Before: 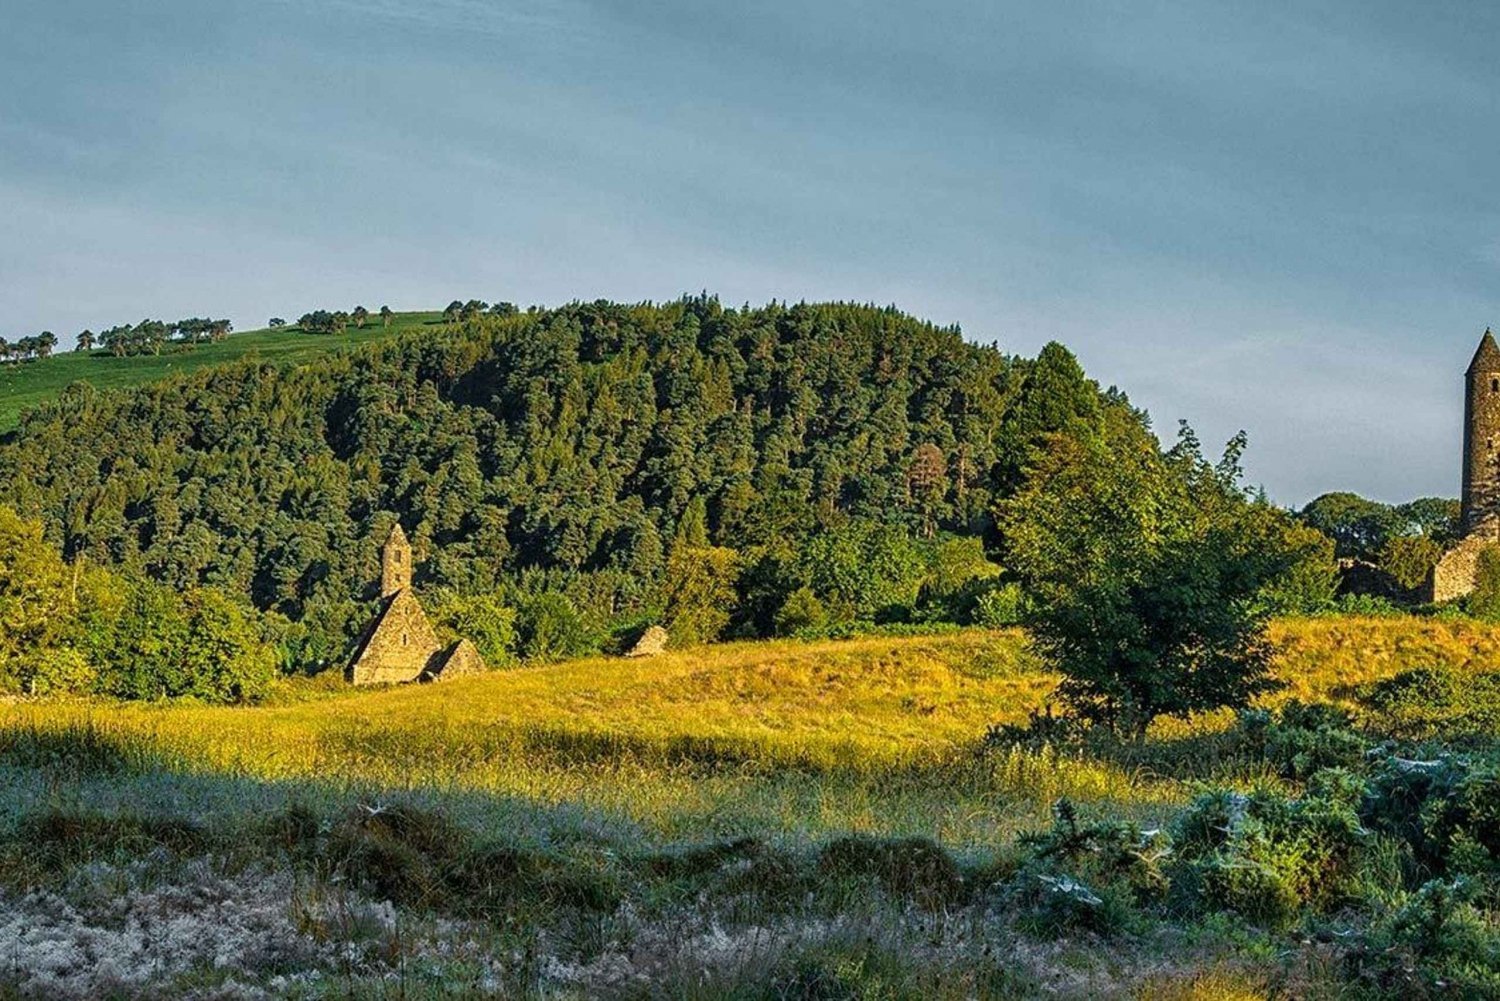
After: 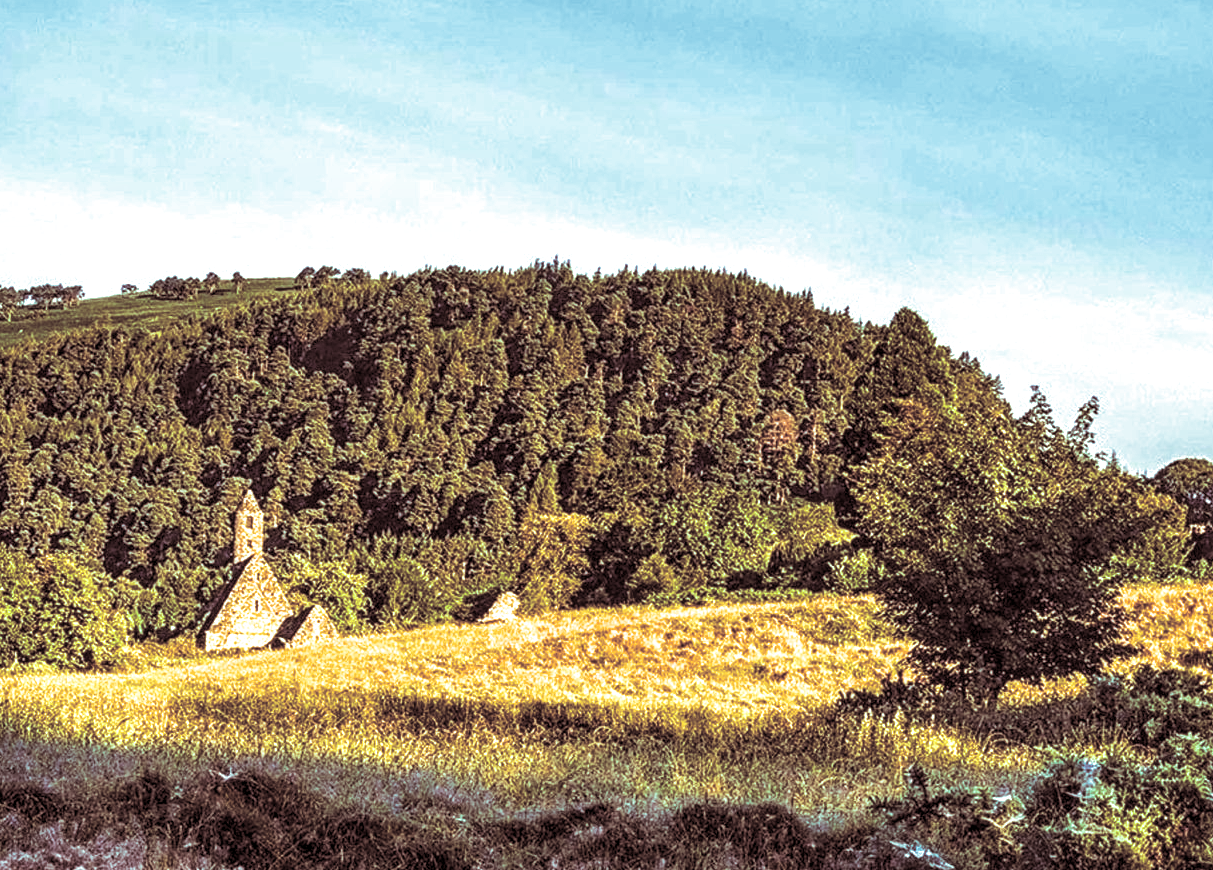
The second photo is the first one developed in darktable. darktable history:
exposure: black level correction 0, exposure 1 EV, compensate exposure bias true, compensate highlight preservation false
split-toning: shadows › saturation 0.3, highlights › hue 180°, highlights › saturation 0.3, compress 0%
crop: left 9.929%, top 3.475%, right 9.188%, bottom 9.529%
local contrast: on, module defaults
color balance rgb: perceptual saturation grading › global saturation 24.74%, perceptual saturation grading › highlights -51.22%, perceptual saturation grading › mid-tones 19.16%, perceptual saturation grading › shadows 60.98%, global vibrance 50%
